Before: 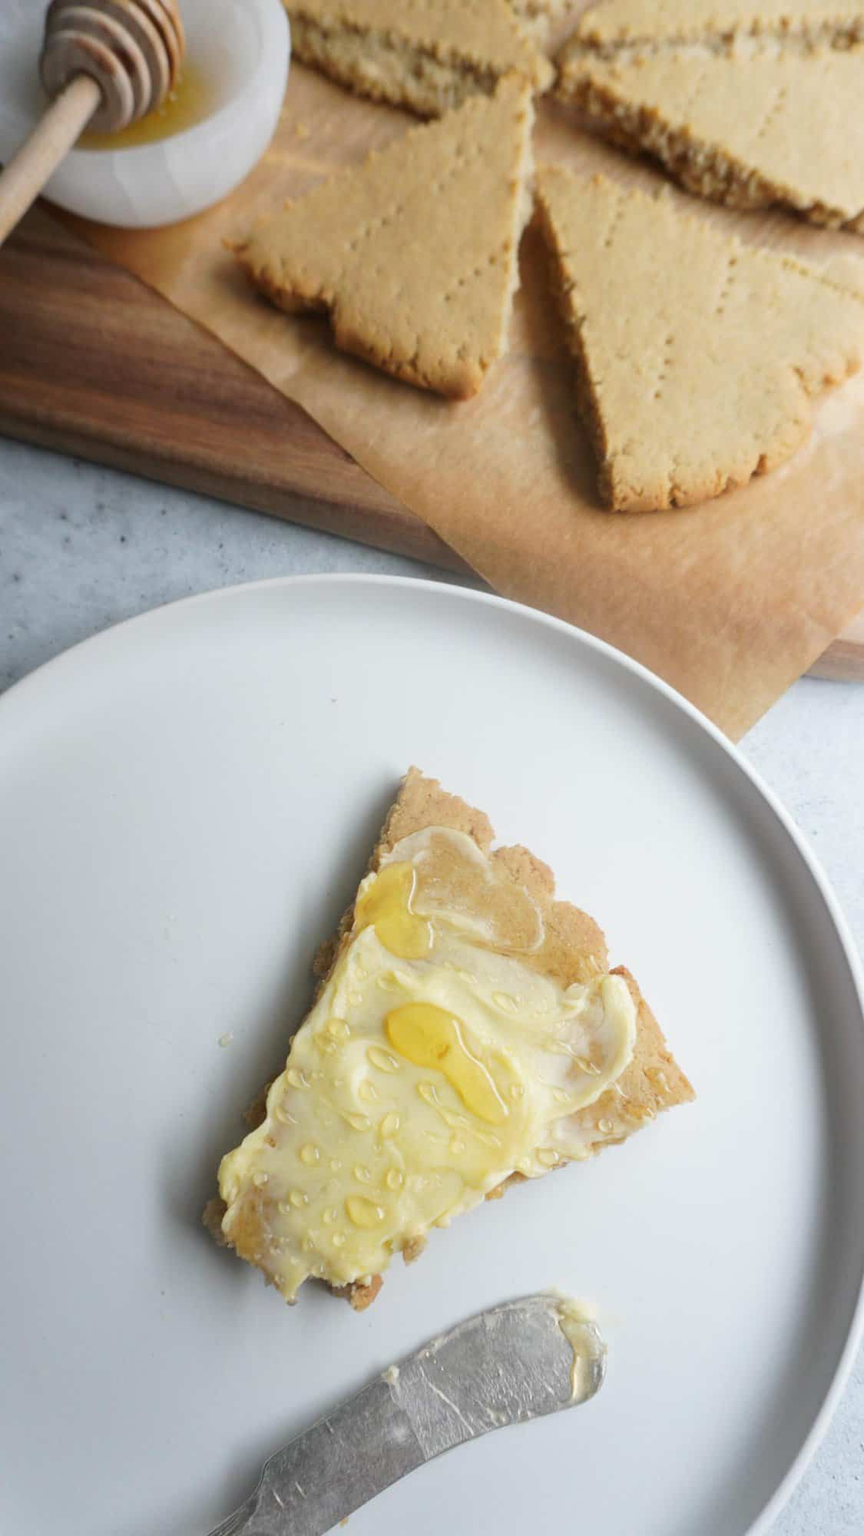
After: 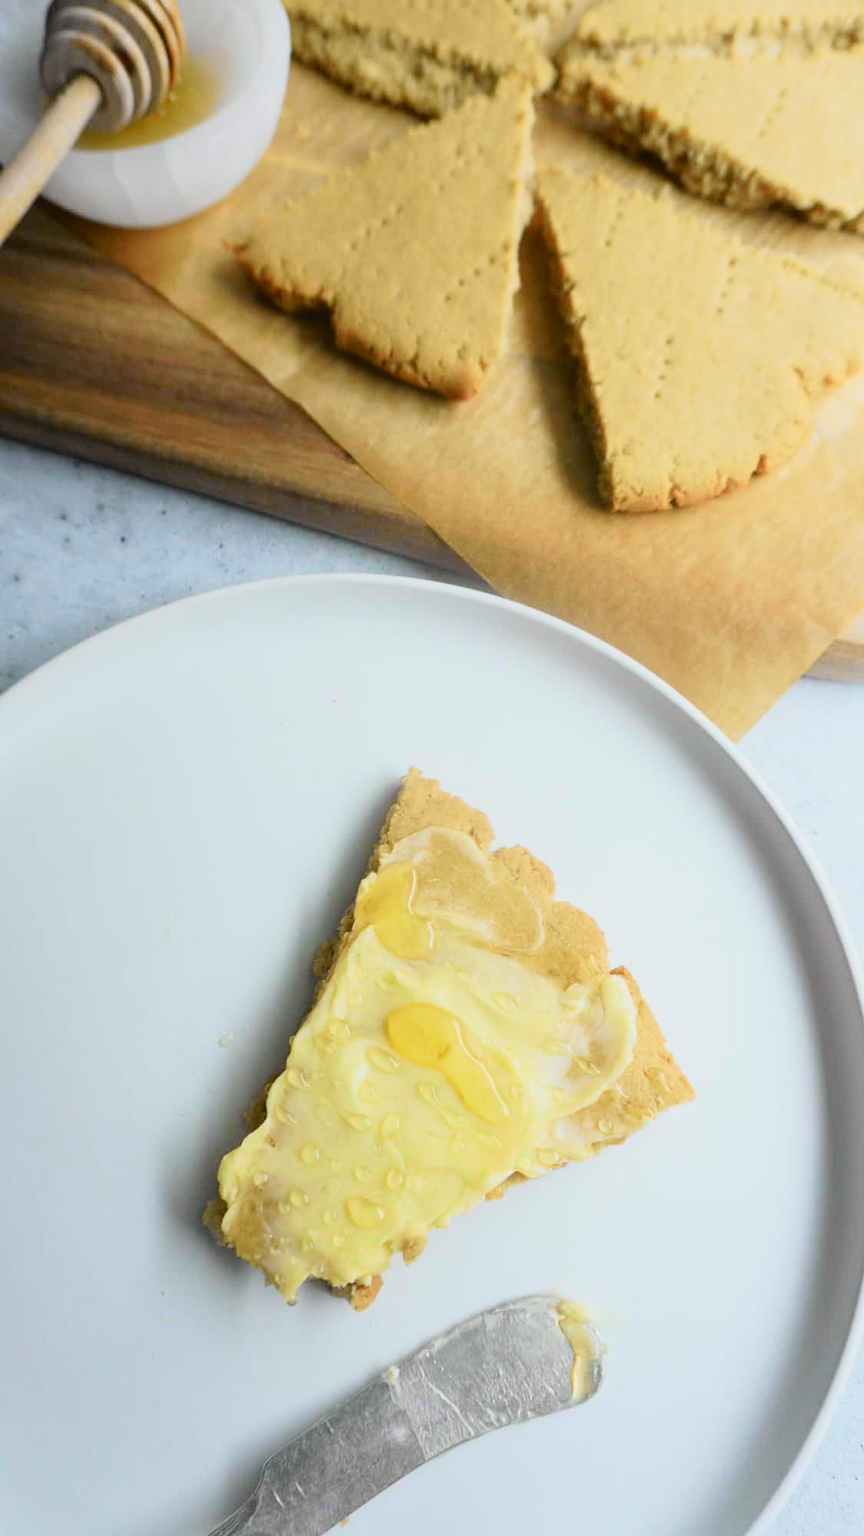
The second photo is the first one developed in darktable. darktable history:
tone curve: curves: ch0 [(0, 0.022) (0.114, 0.088) (0.282, 0.316) (0.446, 0.511) (0.613, 0.693) (0.786, 0.843) (0.999, 0.949)]; ch1 [(0, 0) (0.395, 0.343) (0.463, 0.427) (0.486, 0.474) (0.503, 0.5) (0.535, 0.522) (0.555, 0.546) (0.594, 0.614) (0.755, 0.793) (1, 1)]; ch2 [(0, 0) (0.369, 0.388) (0.449, 0.431) (0.501, 0.5) (0.528, 0.517) (0.561, 0.598) (0.697, 0.721) (1, 1)], color space Lab, independent channels, preserve colors none
